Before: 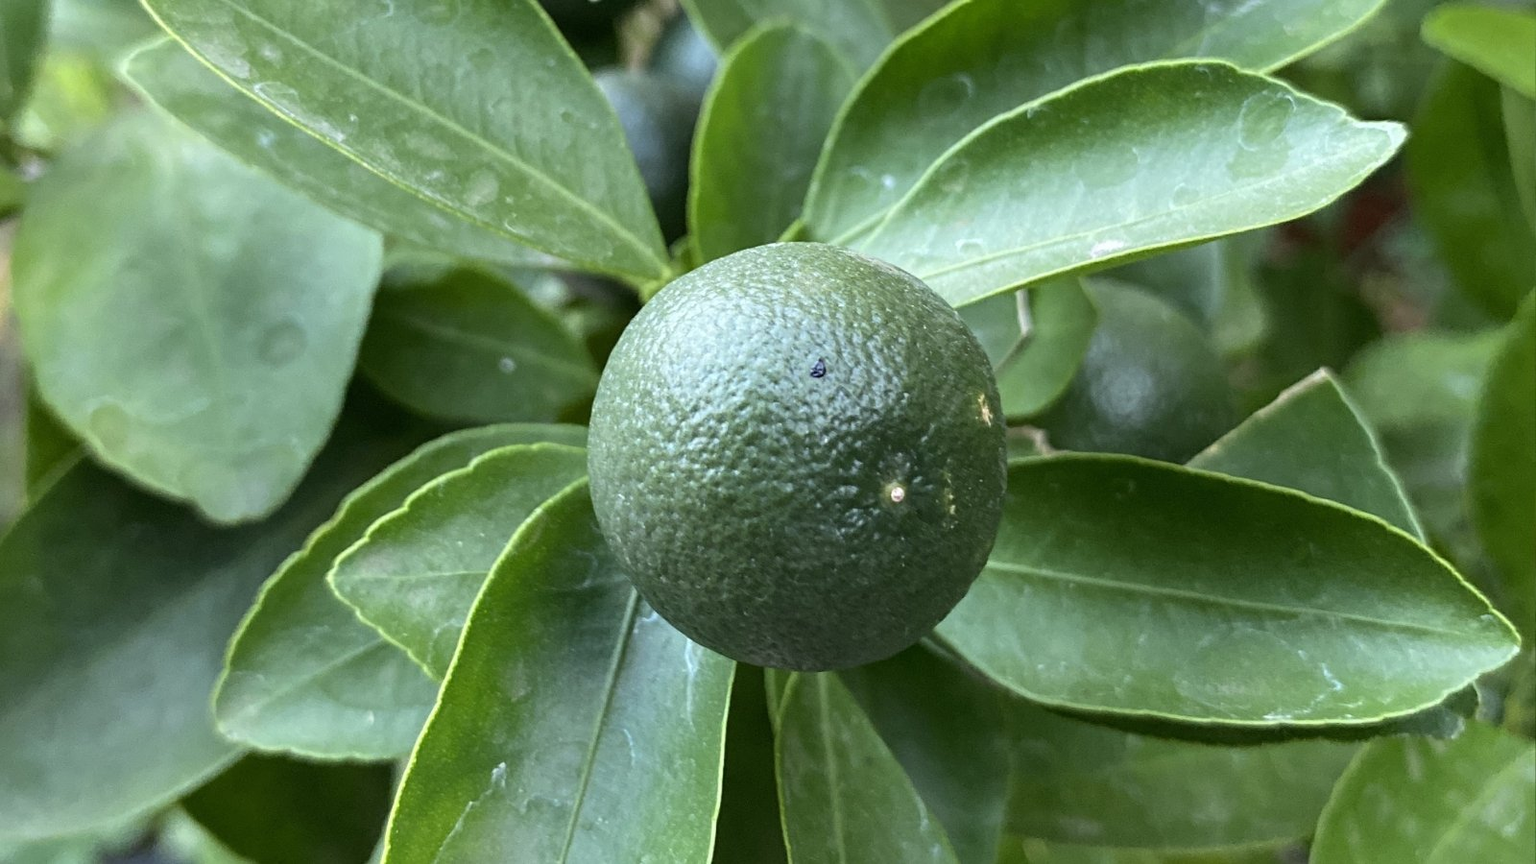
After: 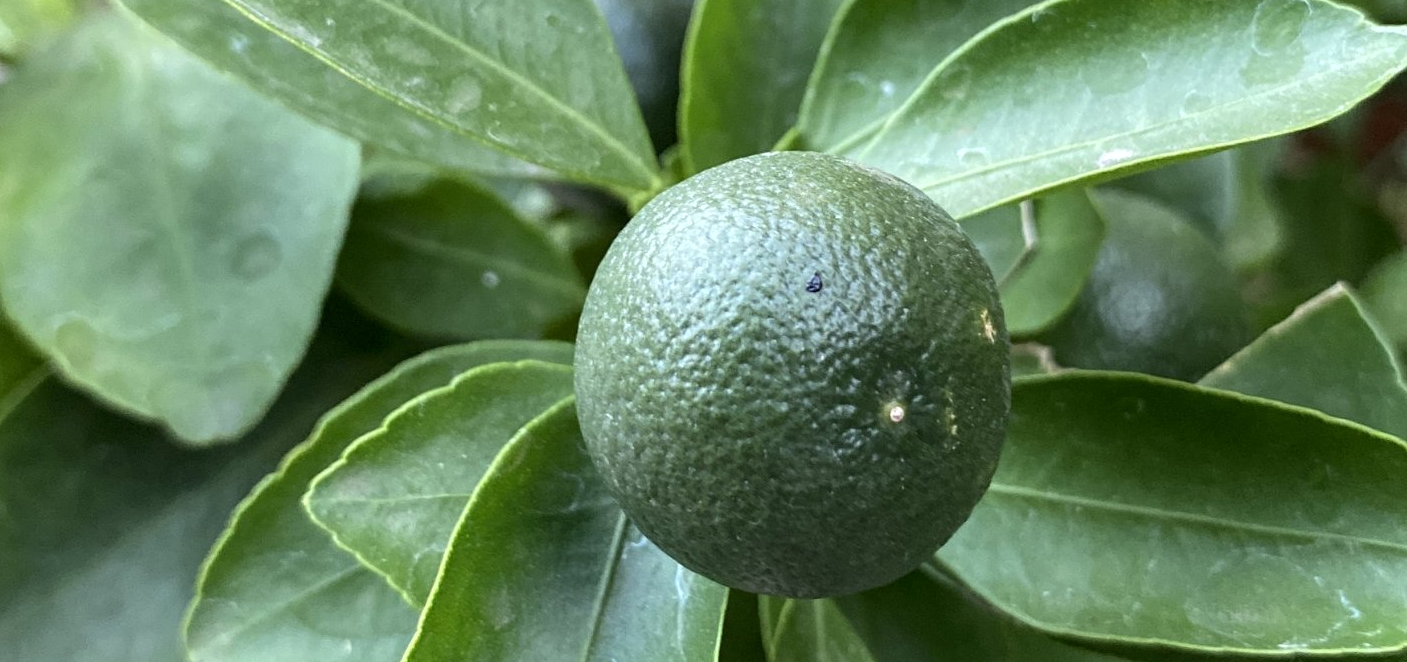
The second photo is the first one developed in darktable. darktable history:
local contrast: highlights 100%, shadows 100%, detail 120%, midtone range 0.2
crop and rotate: left 2.425%, top 11.305%, right 9.6%, bottom 15.08%
